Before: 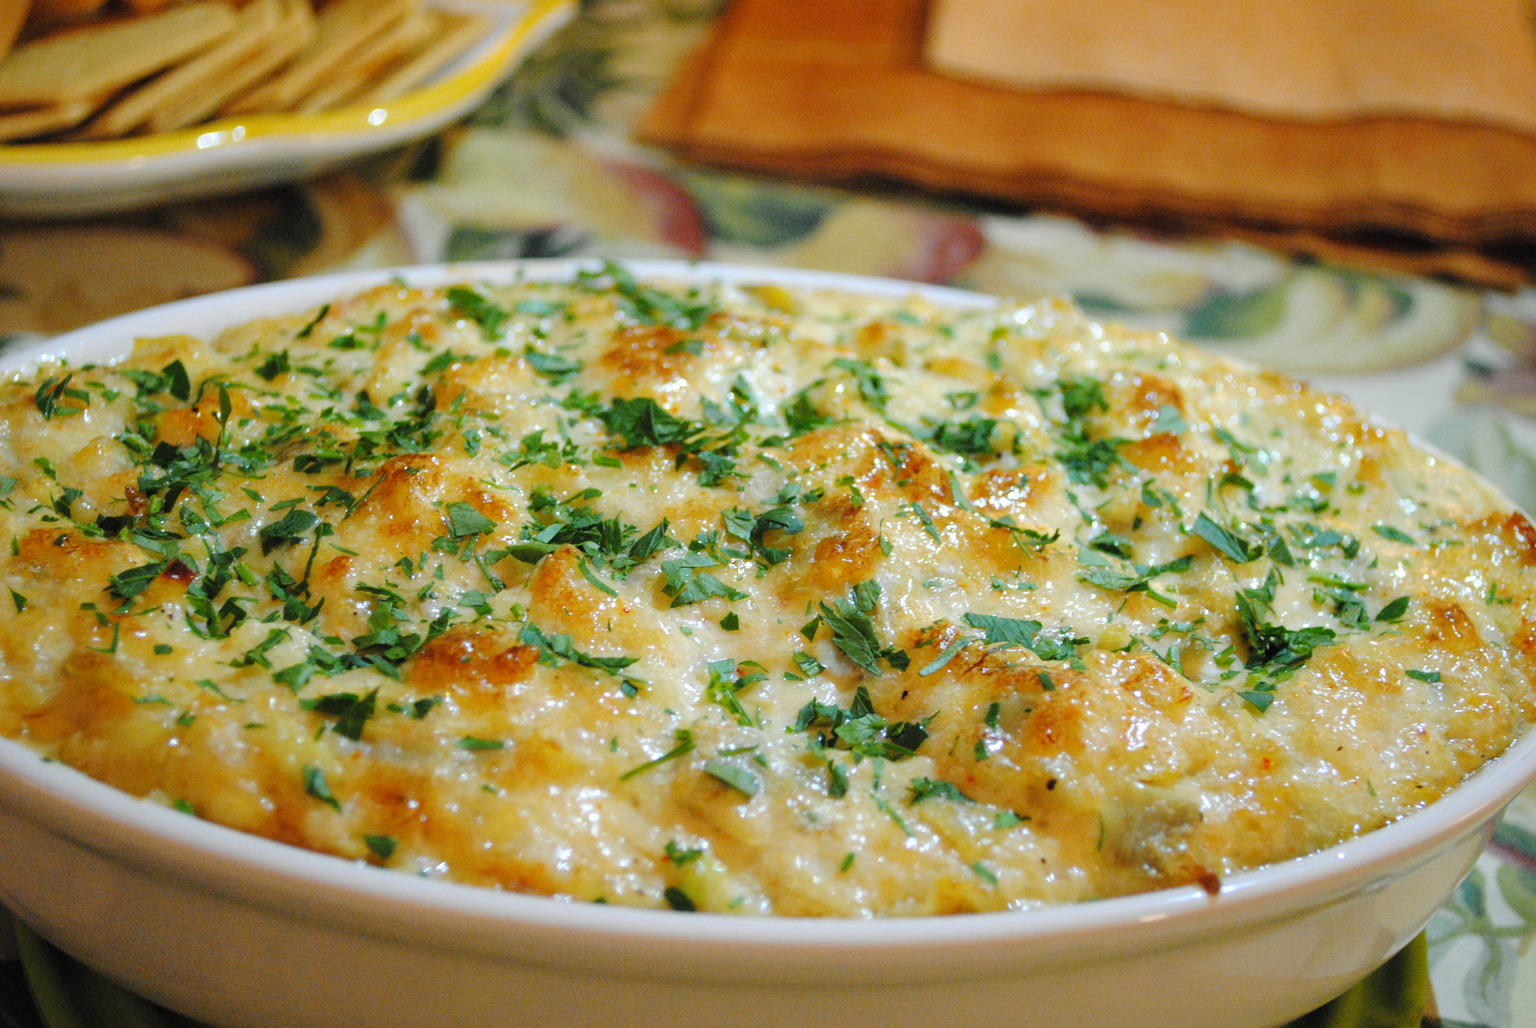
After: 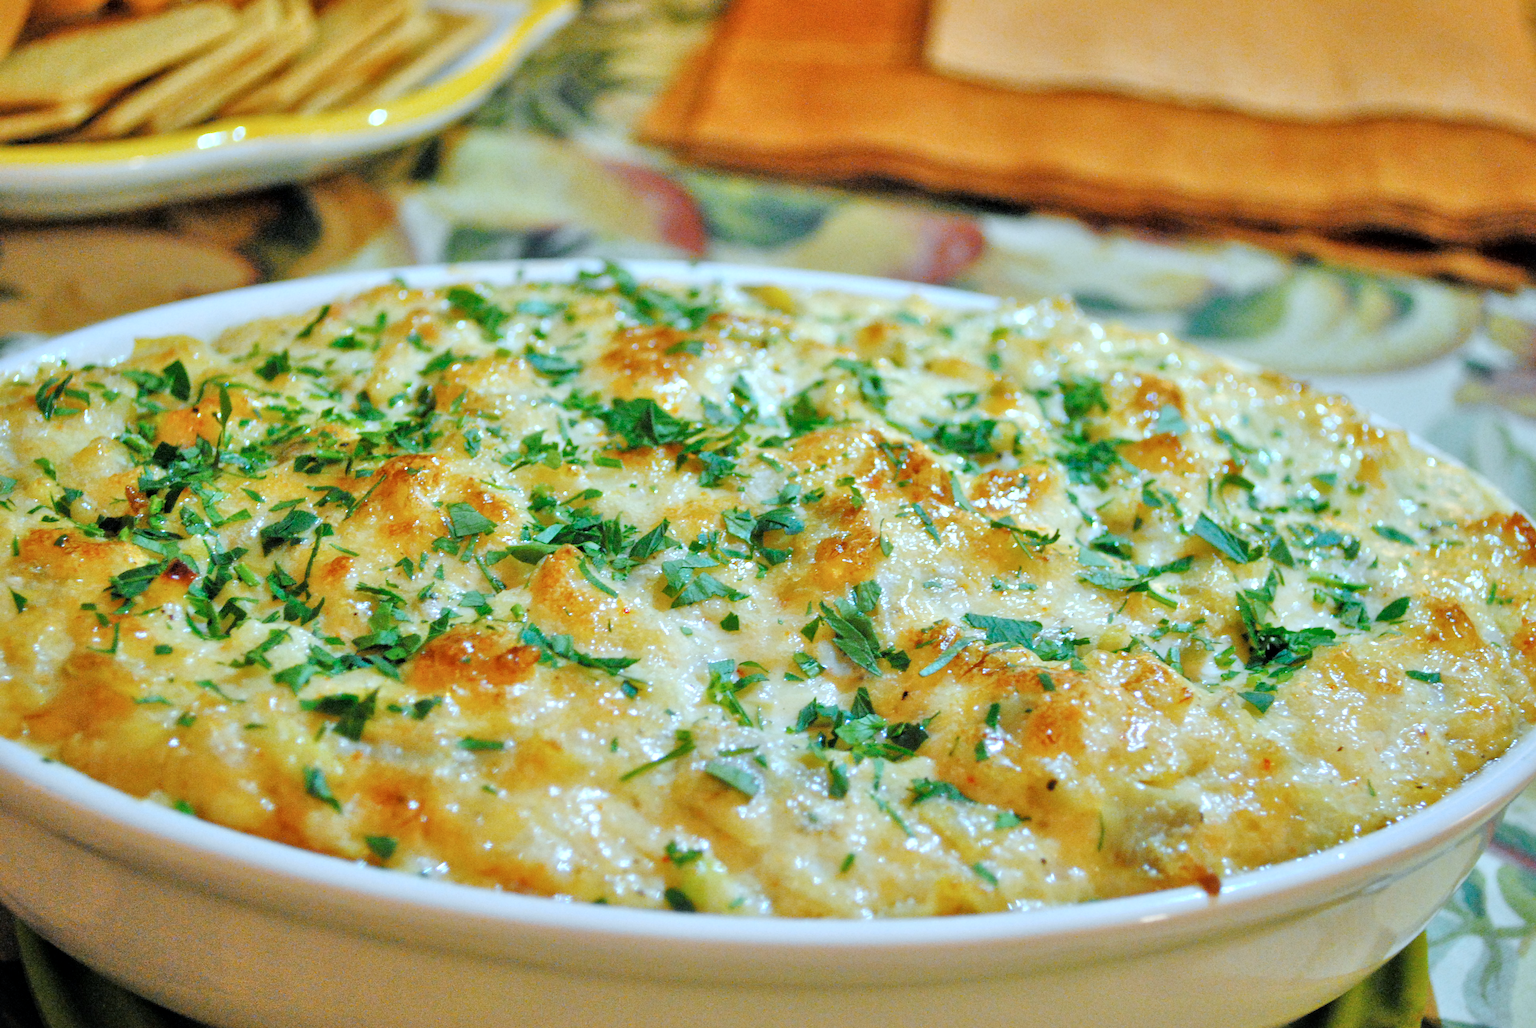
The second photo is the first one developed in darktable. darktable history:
local contrast: mode bilateral grid, contrast 20, coarseness 50, detail 120%, midtone range 0.2
color calibration: illuminant F (fluorescent), F source F9 (Cool White Deluxe 4150 K) – high CRI, x 0.374, y 0.373, temperature 4158.34 K
tone equalizer: -7 EV 0.15 EV, -6 EV 0.6 EV, -5 EV 1.15 EV, -4 EV 1.33 EV, -3 EV 1.15 EV, -2 EV 0.6 EV, -1 EV 0.15 EV, mask exposure compensation -0.5 EV
